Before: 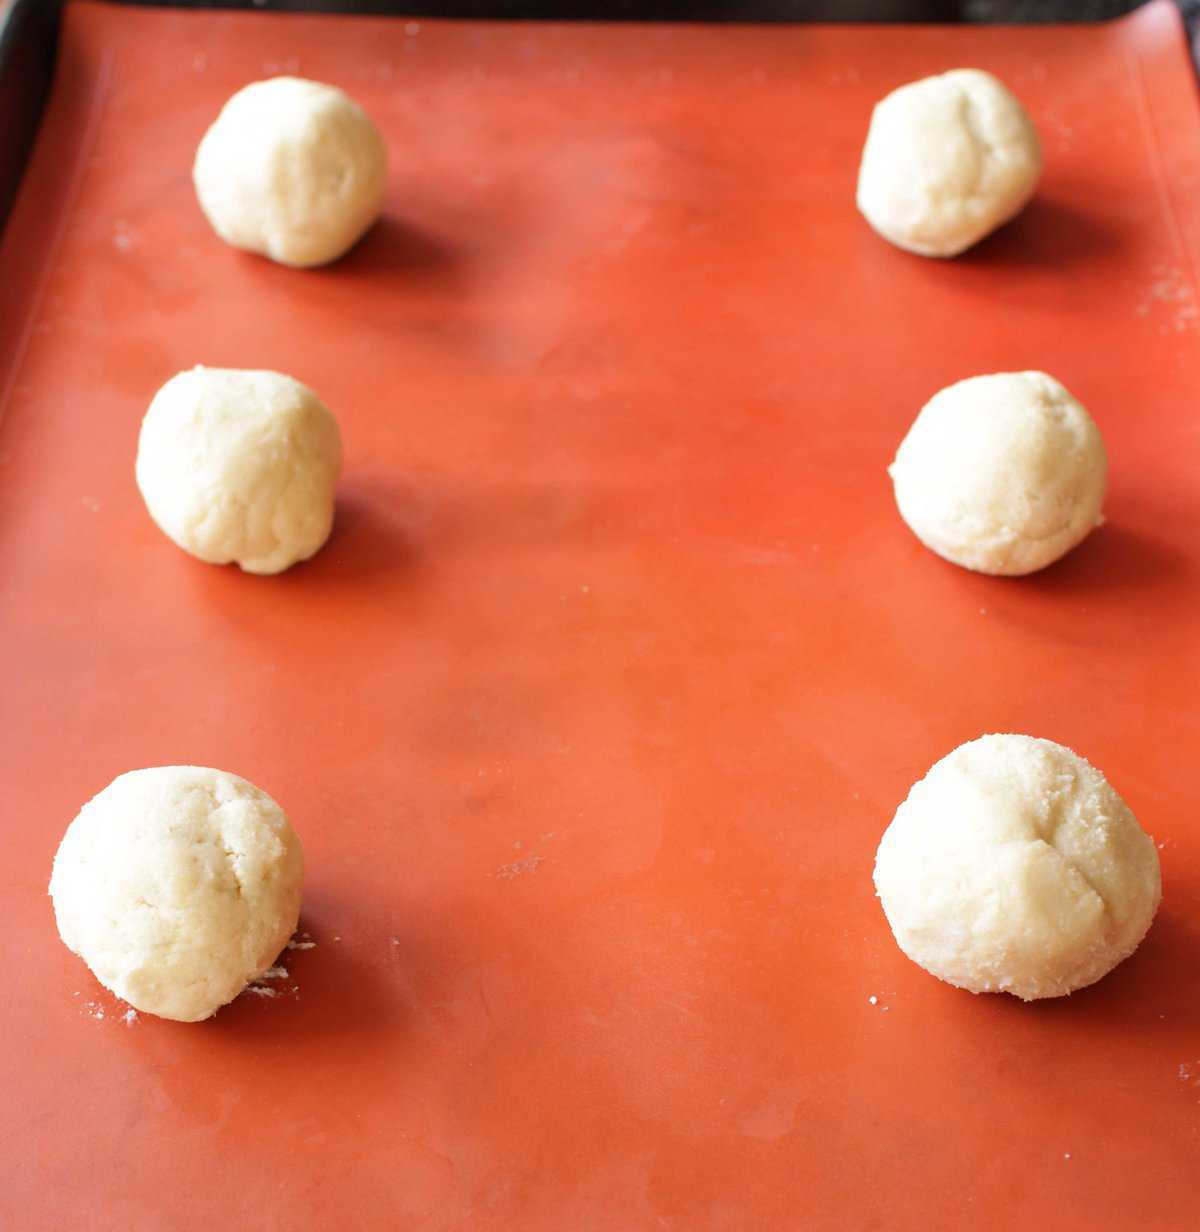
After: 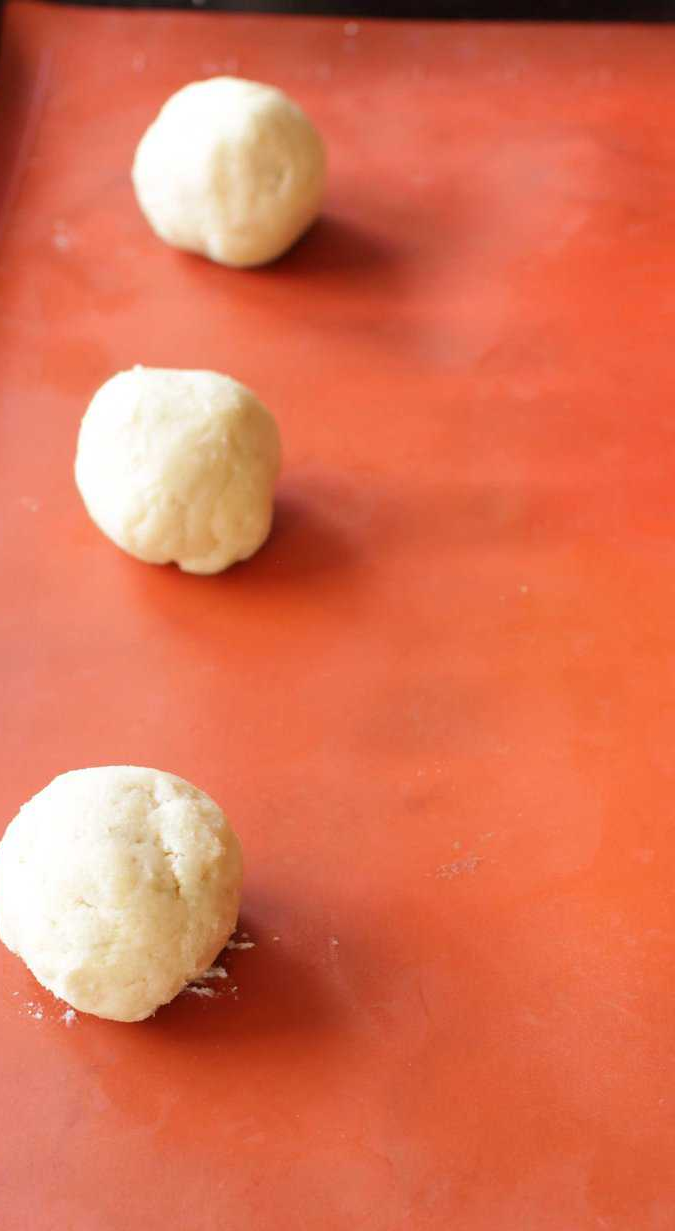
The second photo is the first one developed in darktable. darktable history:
crop: left 5.114%, right 38.589%
